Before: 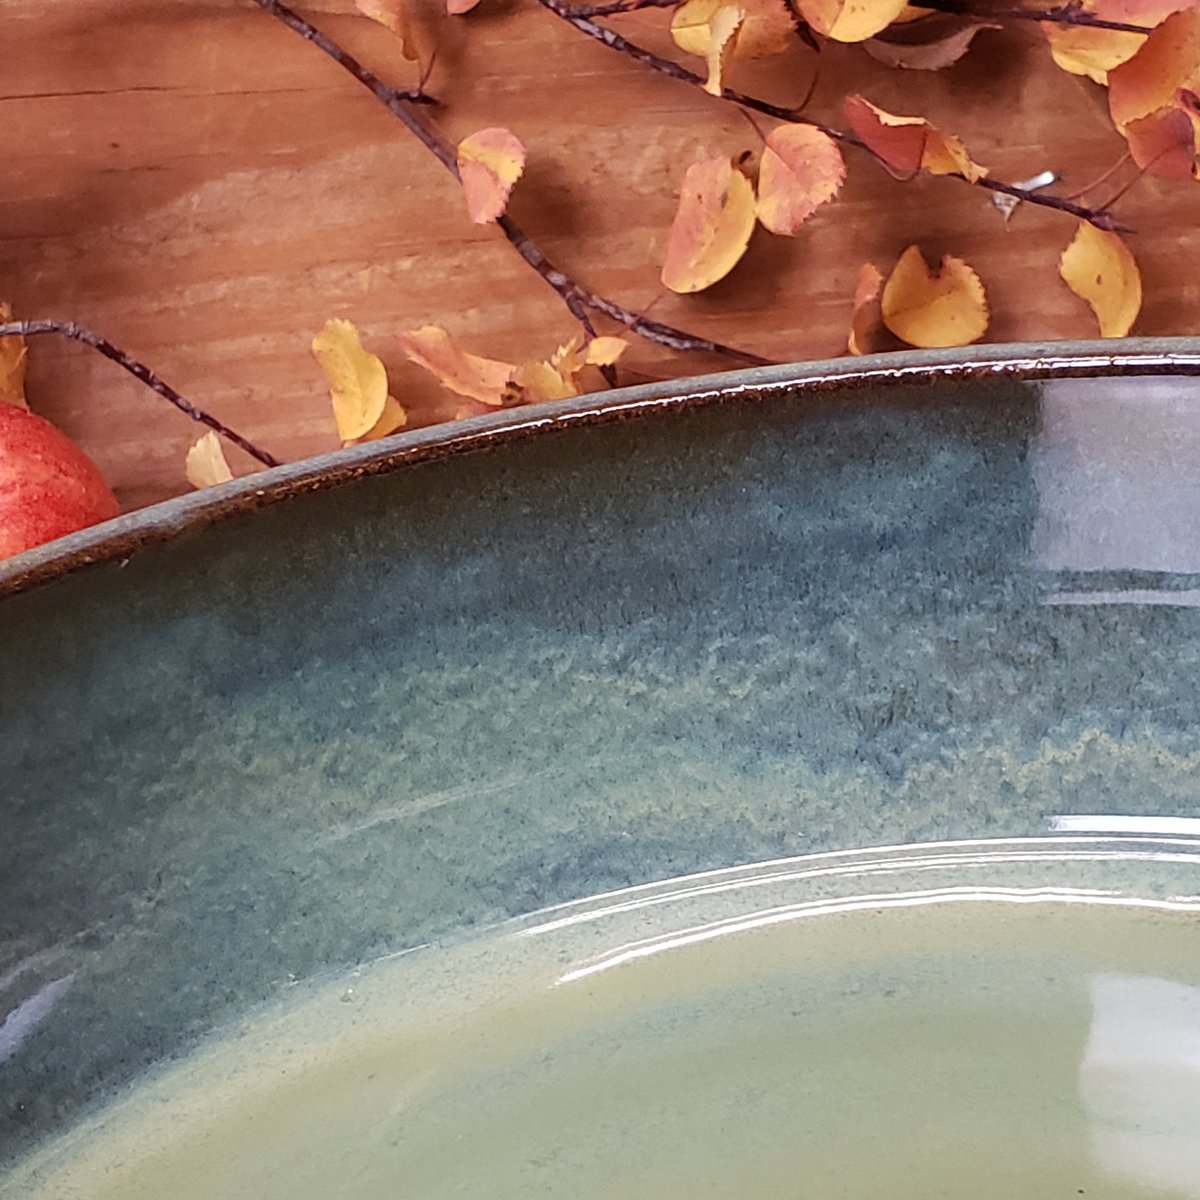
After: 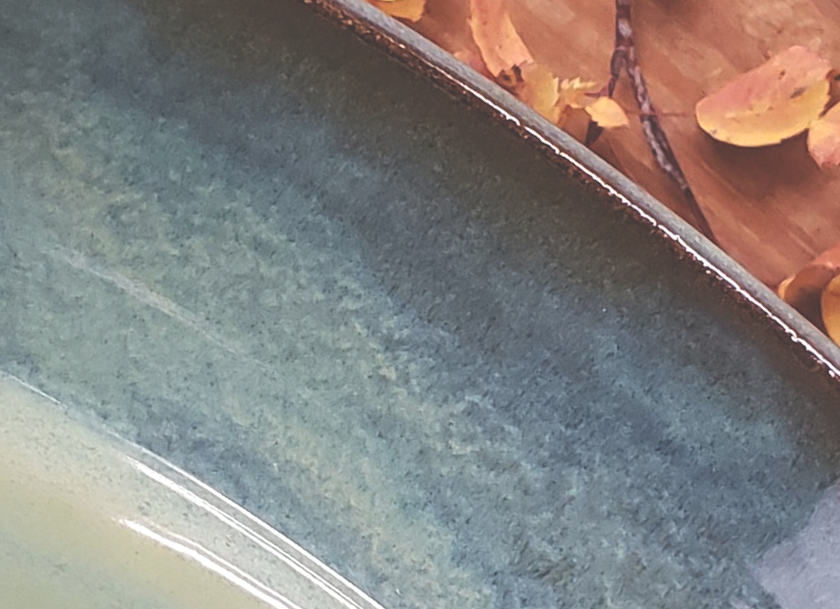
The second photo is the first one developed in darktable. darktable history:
exposure: black level correction -0.039, exposure 0.065 EV, compensate exposure bias true, compensate highlight preservation false
crop and rotate: angle -45.63°, top 16.592%, right 0.917%, bottom 11.602%
